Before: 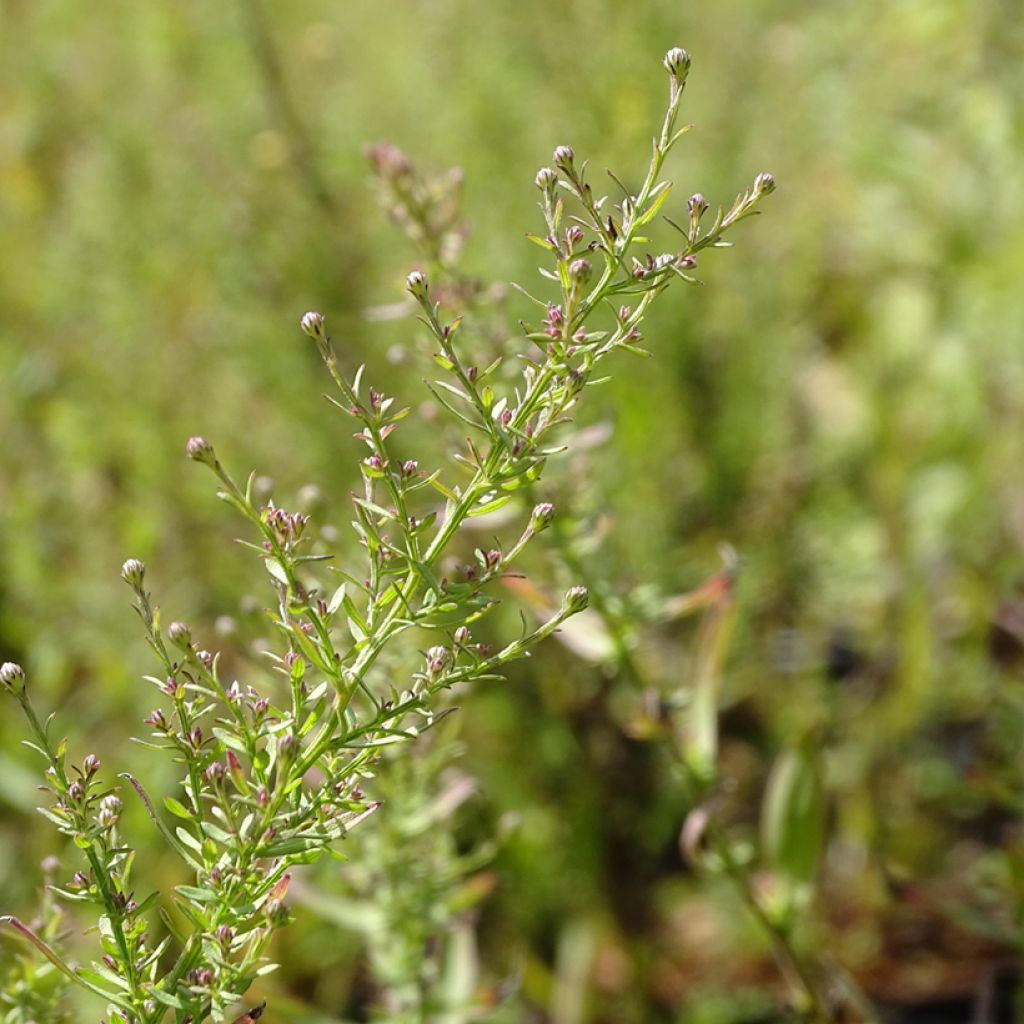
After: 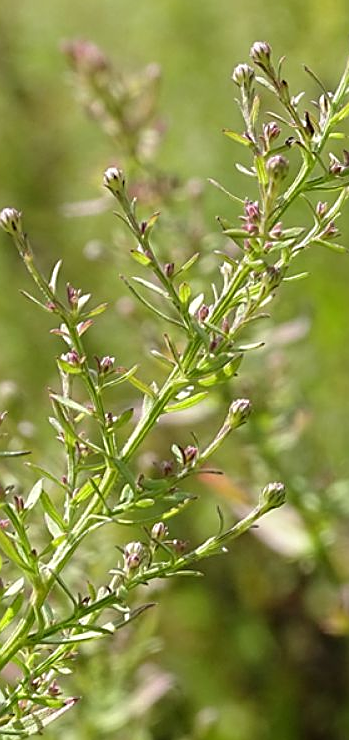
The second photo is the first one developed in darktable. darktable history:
crop and rotate: left 29.631%, top 10.183%, right 36.221%, bottom 17.489%
sharpen: on, module defaults
